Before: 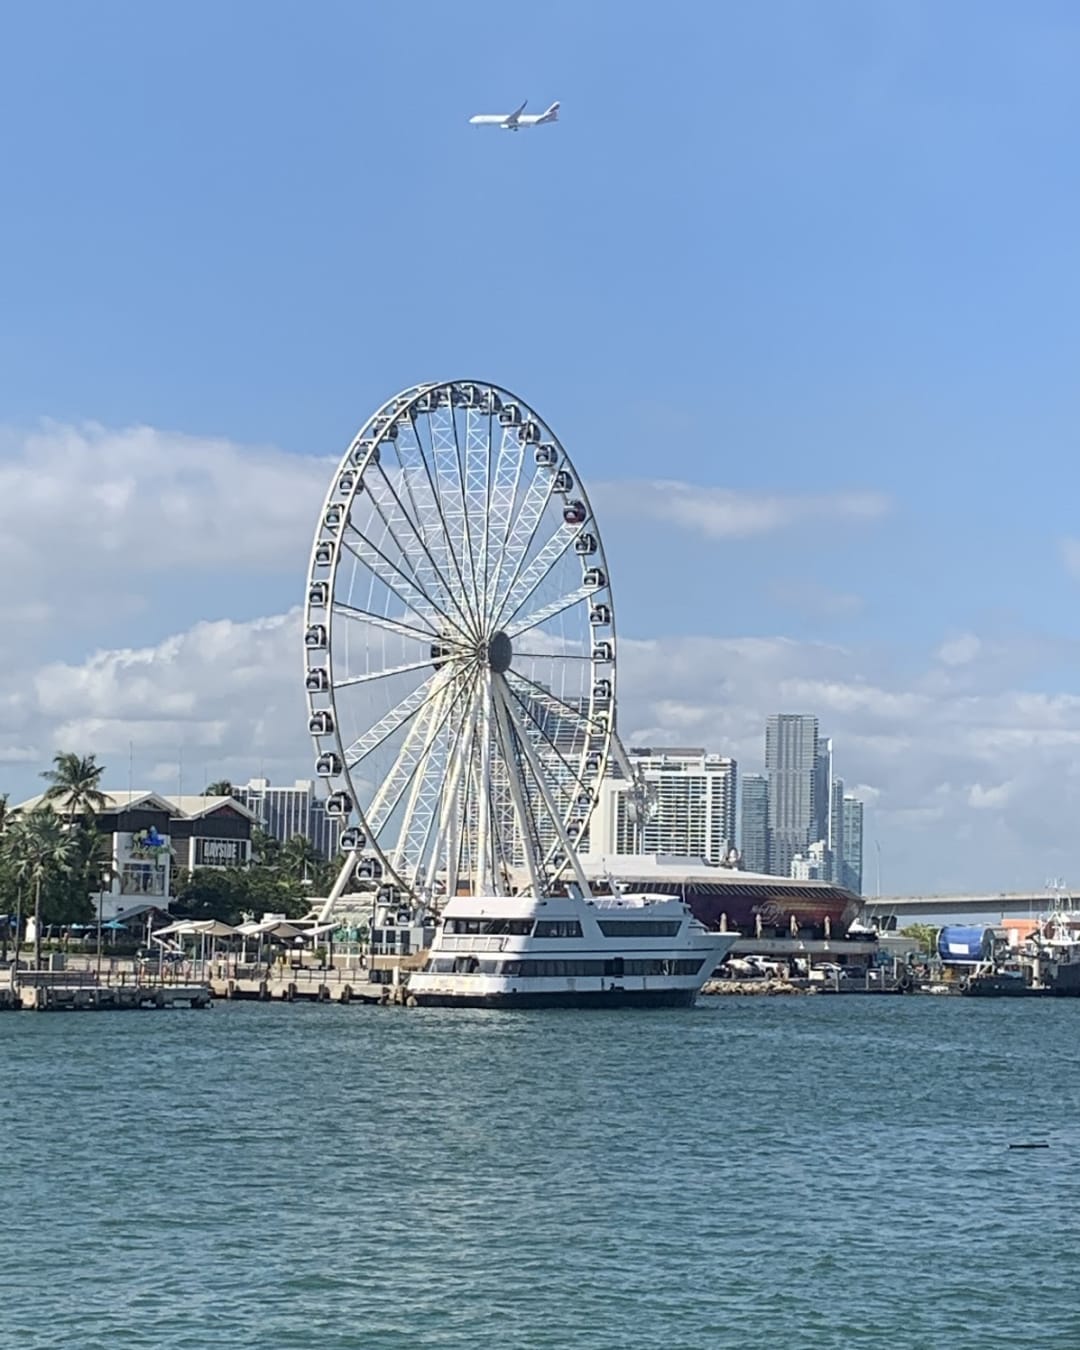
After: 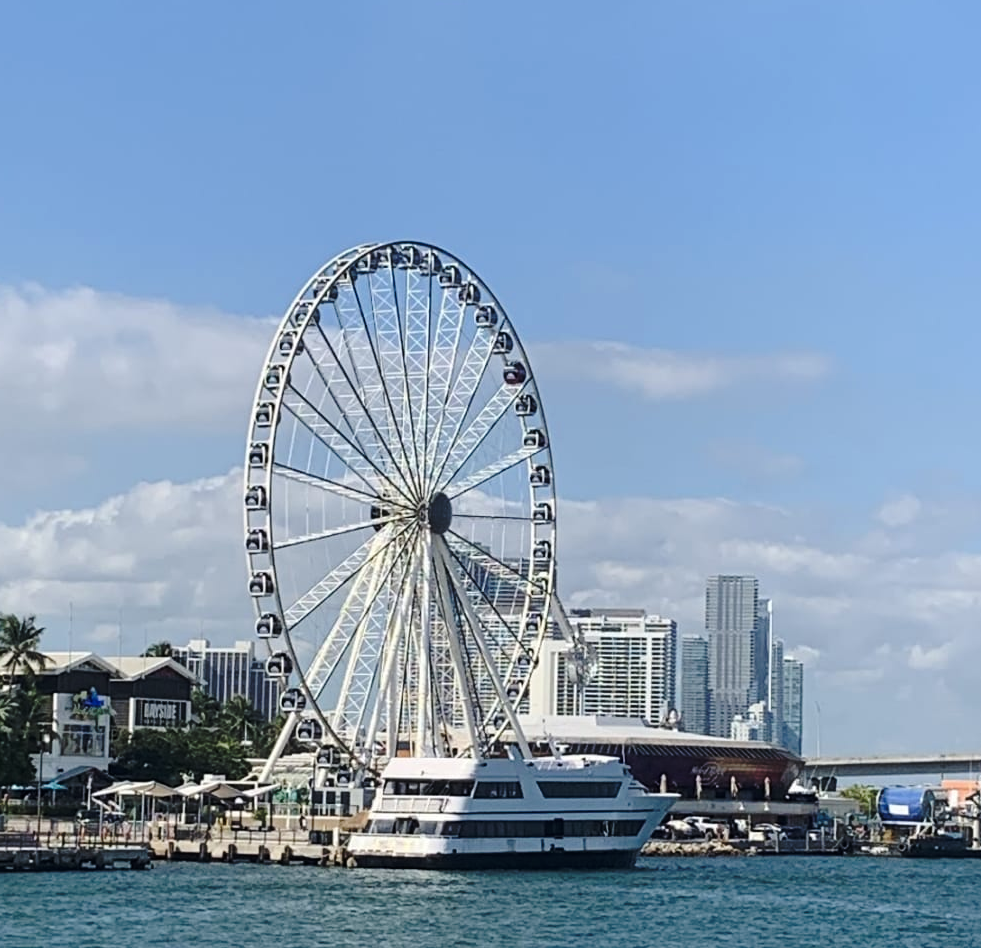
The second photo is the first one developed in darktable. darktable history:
crop: left 5.596%, top 10.314%, right 3.534%, bottom 19.395%
base curve: curves: ch0 [(0, 0) (0.073, 0.04) (0.157, 0.139) (0.492, 0.492) (0.758, 0.758) (1, 1)], preserve colors none
